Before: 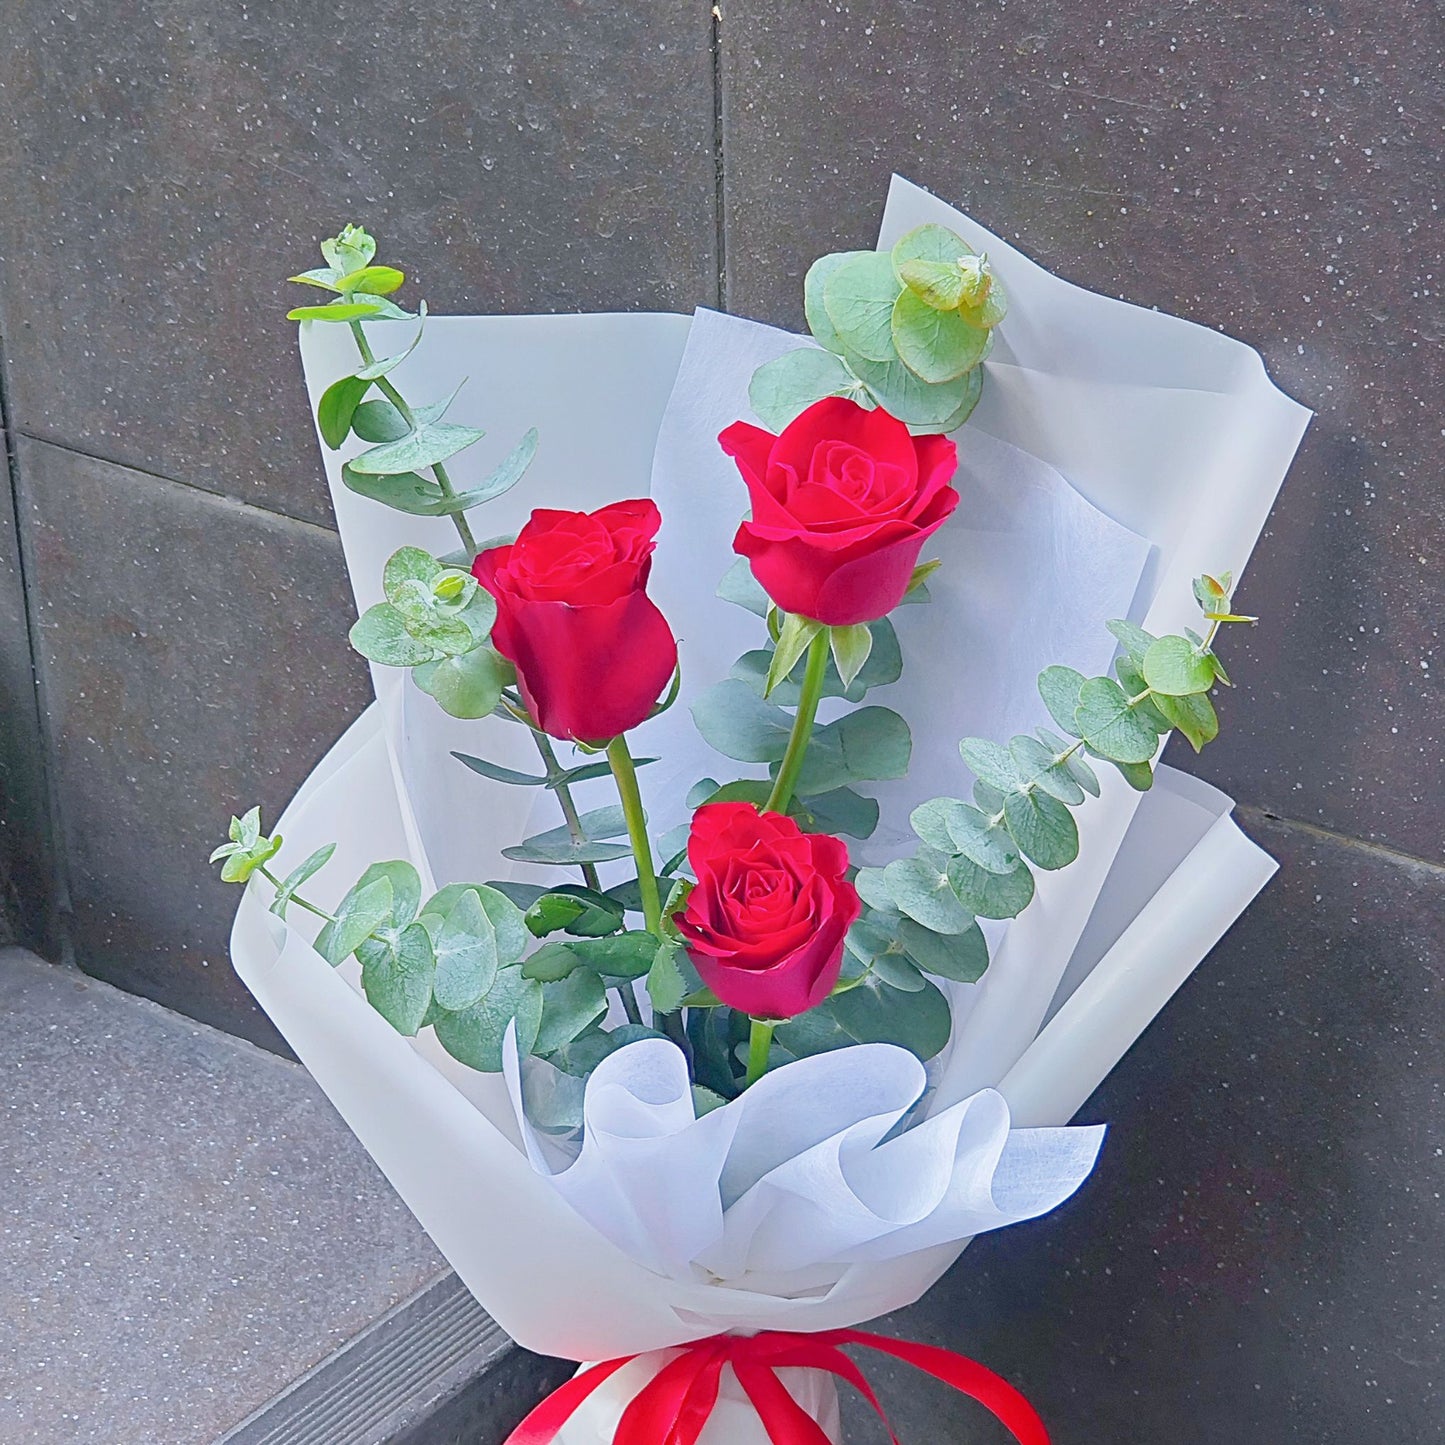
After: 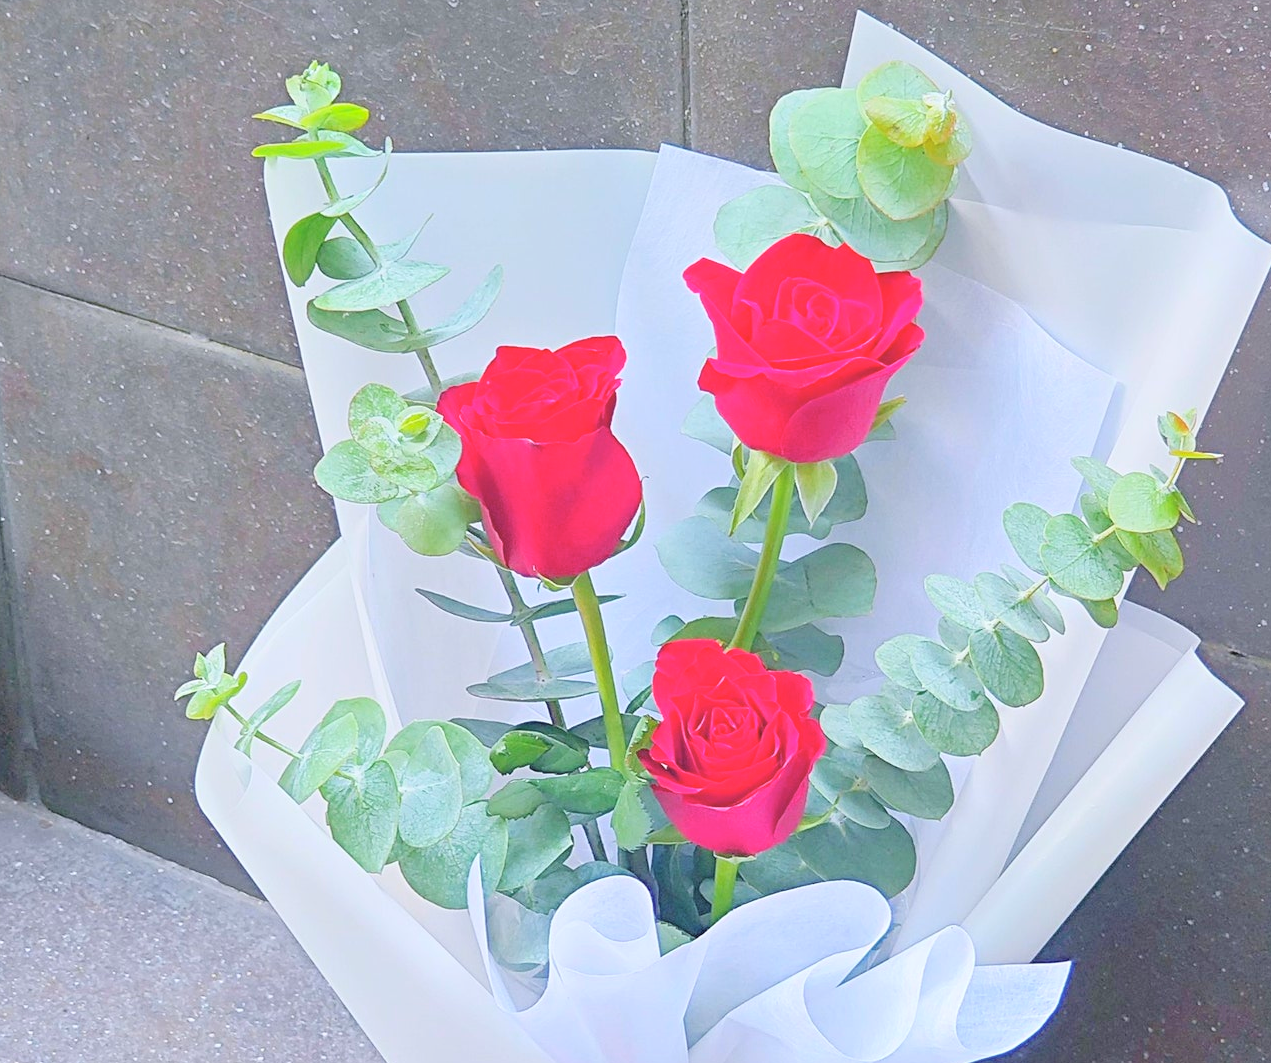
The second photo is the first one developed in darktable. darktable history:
crop and rotate: left 2.425%, top 11.305%, right 9.6%, bottom 15.08%
contrast brightness saturation: contrast 0.1, brightness 0.3, saturation 0.14
